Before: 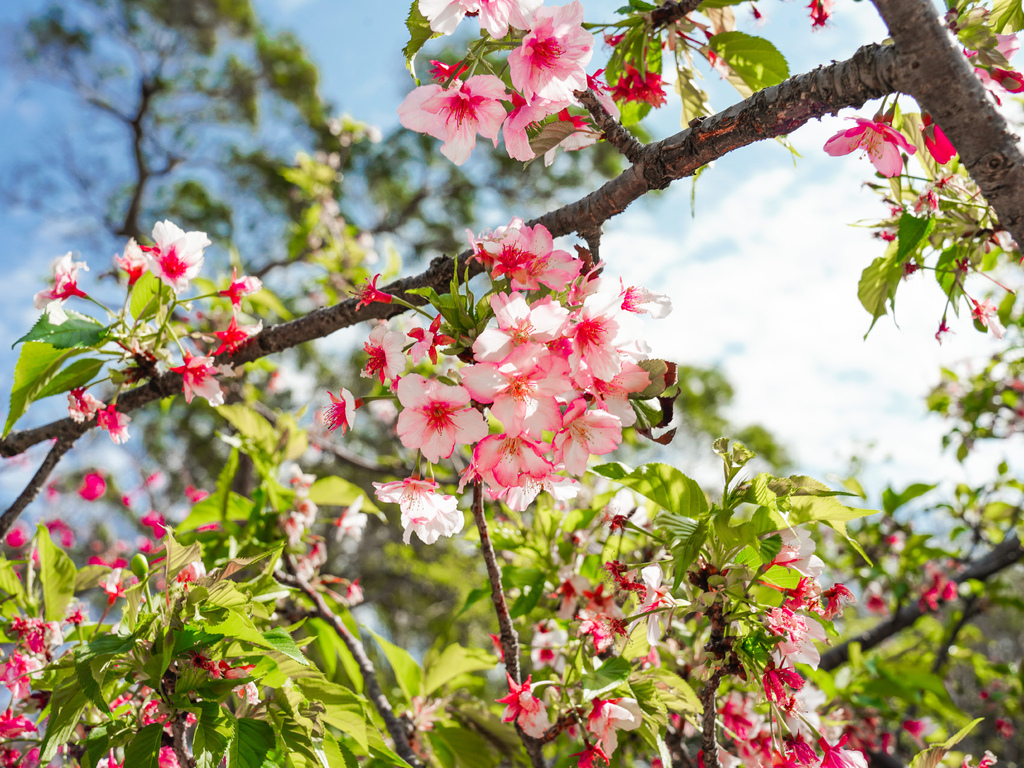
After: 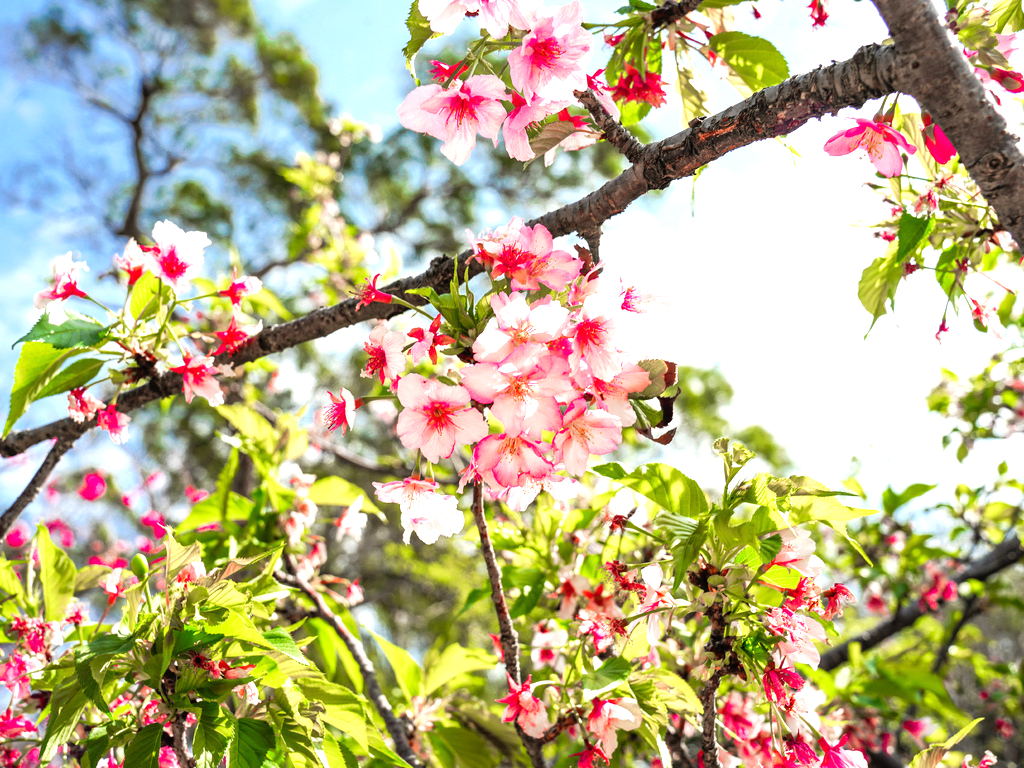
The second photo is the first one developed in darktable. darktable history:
tone equalizer: -8 EV -0.744 EV, -7 EV -0.666 EV, -6 EV -0.571 EV, -5 EV -0.421 EV, -3 EV 0.389 EV, -2 EV 0.6 EV, -1 EV 0.701 EV, +0 EV 0.733 EV
